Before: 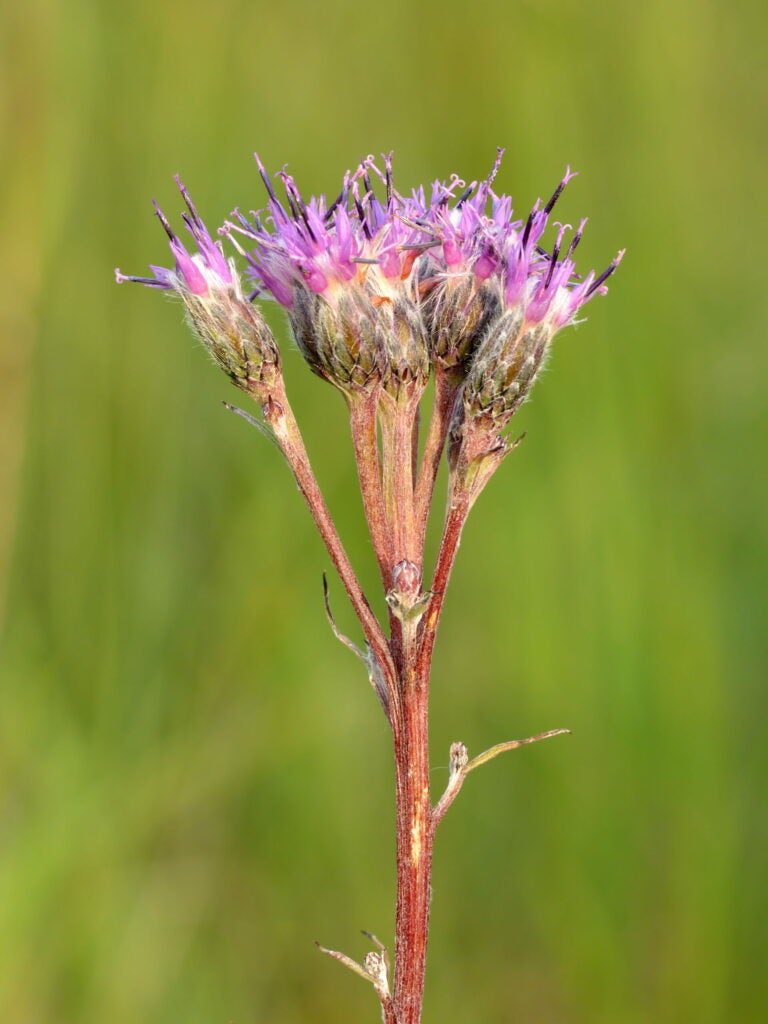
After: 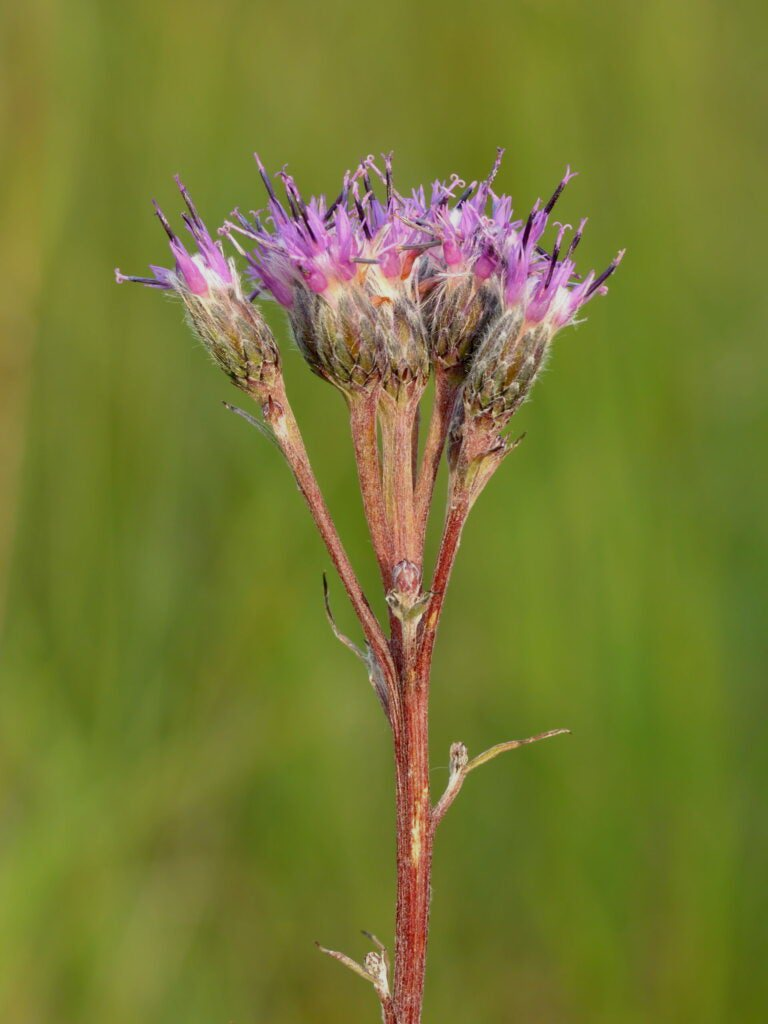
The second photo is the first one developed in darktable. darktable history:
tone equalizer: -8 EV 0.219 EV, -7 EV 0.394 EV, -6 EV 0.377 EV, -5 EV 0.214 EV, -3 EV -0.26 EV, -2 EV -0.442 EV, -1 EV -0.428 EV, +0 EV -0.265 EV, mask exposure compensation -0.497 EV
